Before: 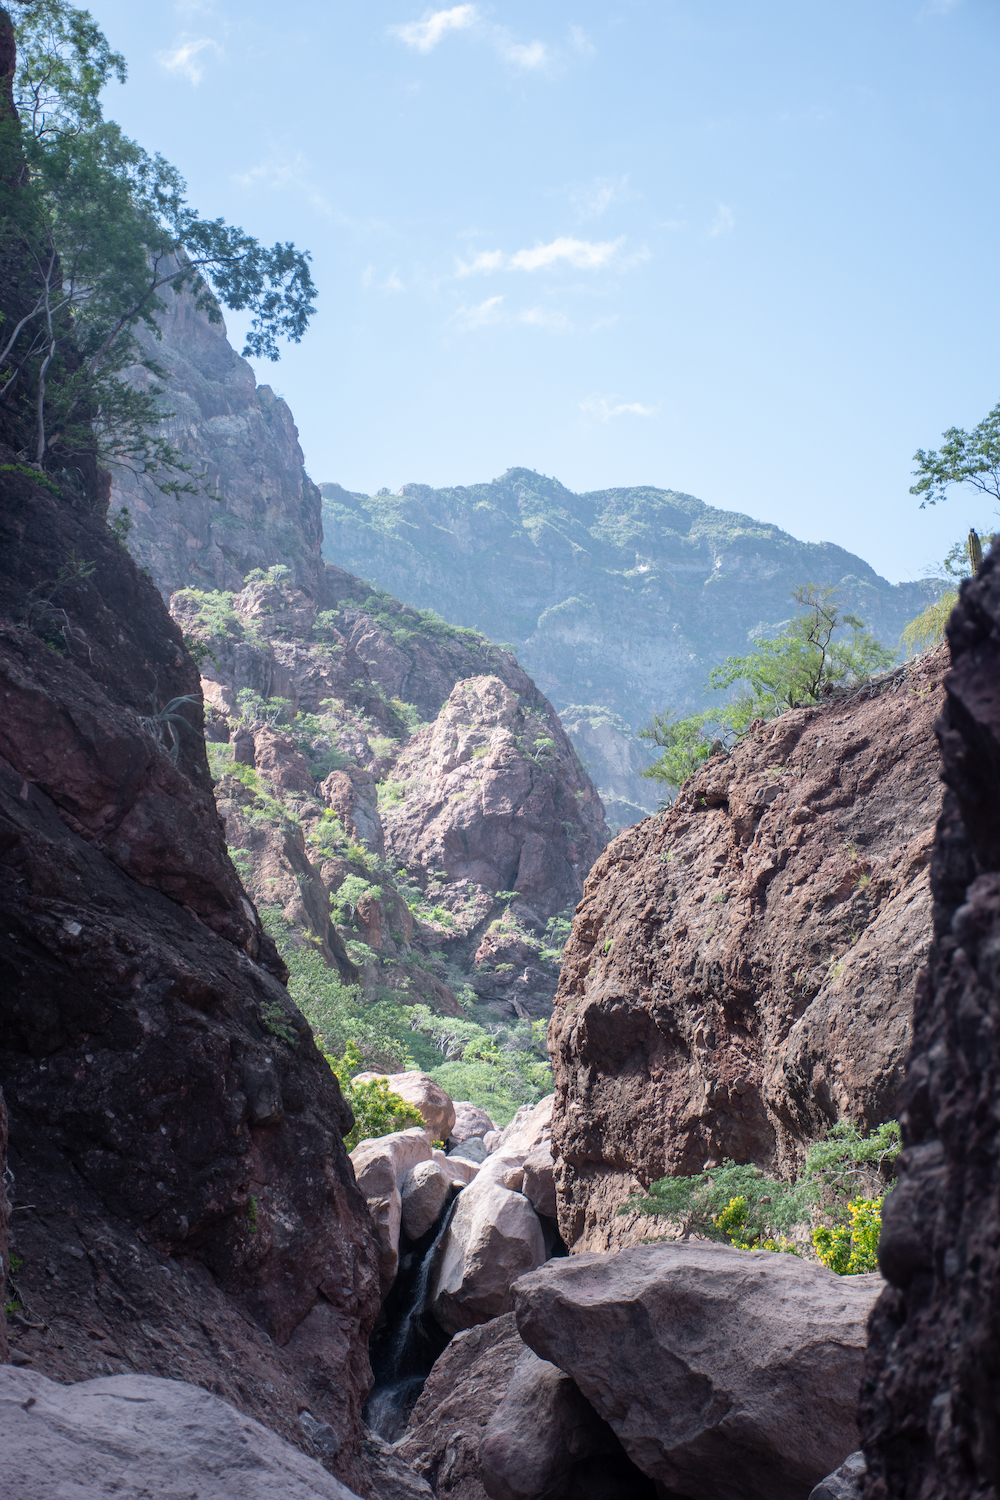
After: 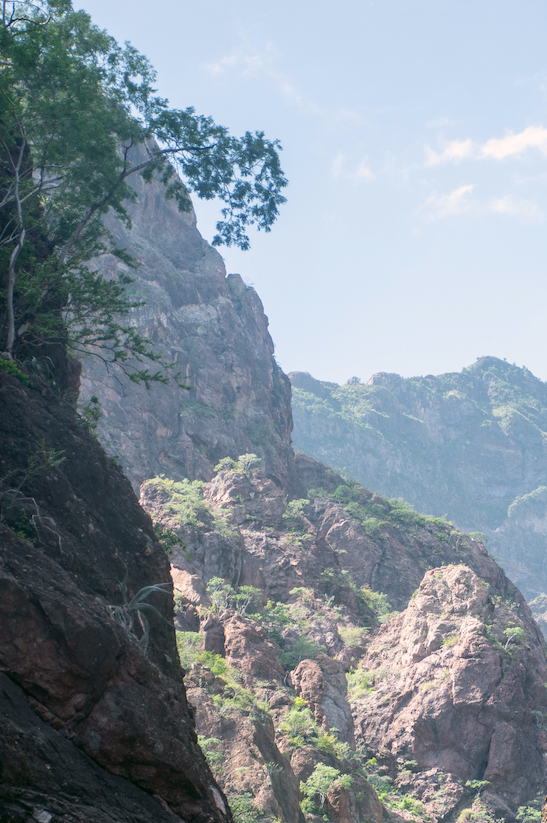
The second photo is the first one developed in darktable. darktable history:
color correction: highlights a* 4.02, highlights b* 4.98, shadows a* -7.55, shadows b* 4.98
crop and rotate: left 3.047%, top 7.509%, right 42.236%, bottom 37.598%
